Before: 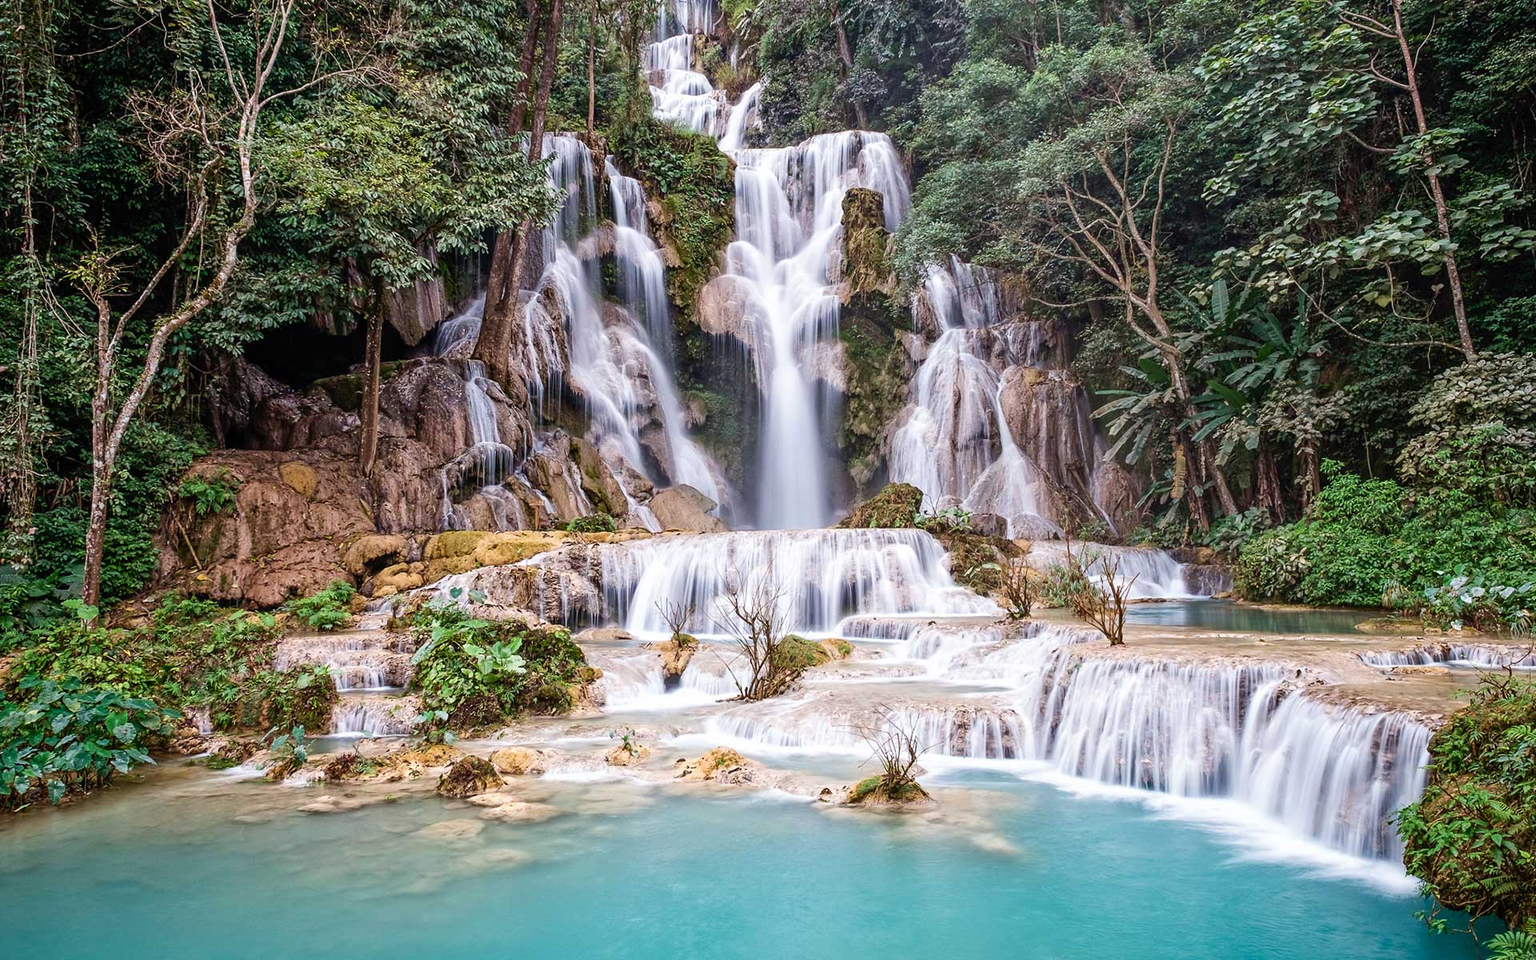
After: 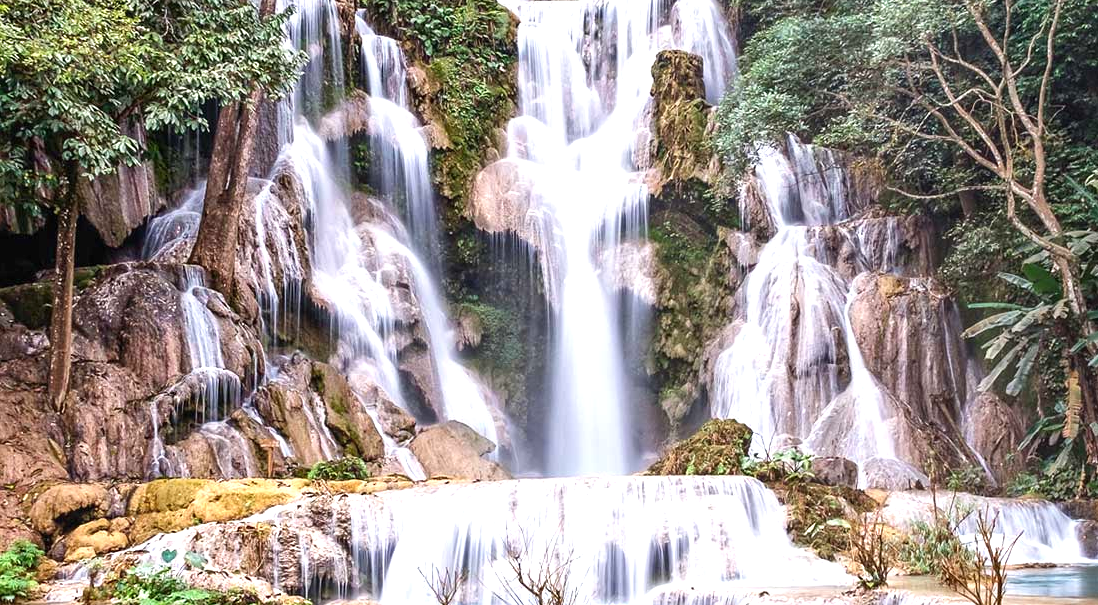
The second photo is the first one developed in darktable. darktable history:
exposure: black level correction 0, exposure 0.7 EV, compensate exposure bias true, compensate highlight preservation false
crop: left 20.932%, top 15.471%, right 21.848%, bottom 34.081%
